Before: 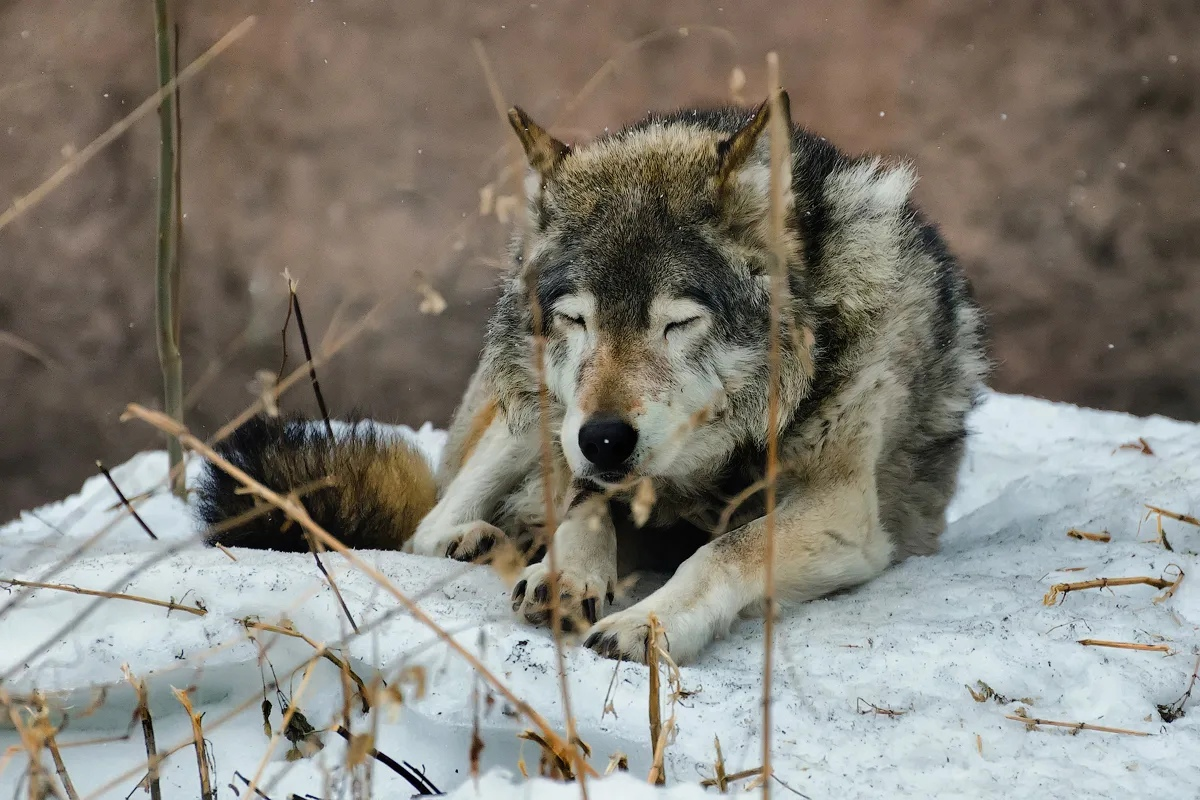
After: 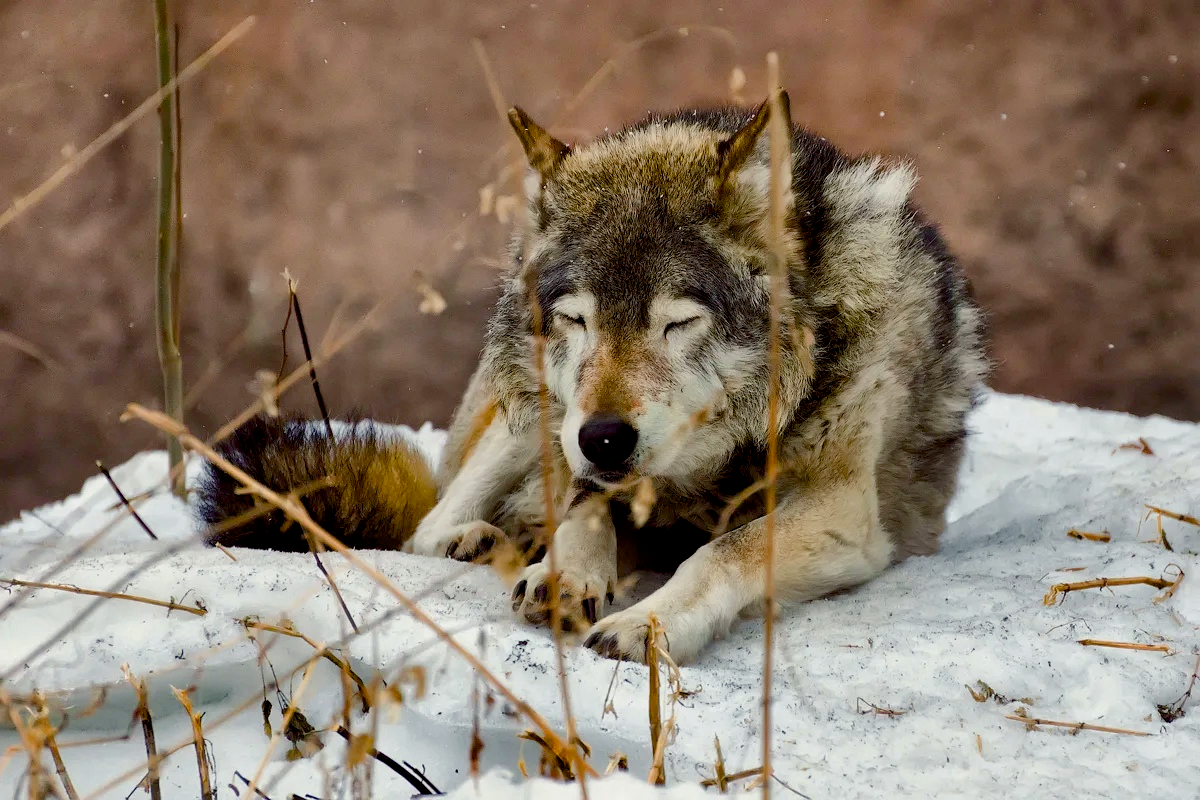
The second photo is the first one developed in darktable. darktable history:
color balance: mode lift, gamma, gain (sRGB), lift [1, 1.049, 1, 1]
color balance rgb: shadows lift › chroma 1%, shadows lift › hue 240.84°, highlights gain › chroma 2%, highlights gain › hue 73.2°, global offset › luminance -0.5%, perceptual saturation grading › global saturation 20%, perceptual saturation grading › highlights -25%, perceptual saturation grading › shadows 50%, global vibrance 15%
local contrast: mode bilateral grid, contrast 20, coarseness 50, detail 120%, midtone range 0.2
